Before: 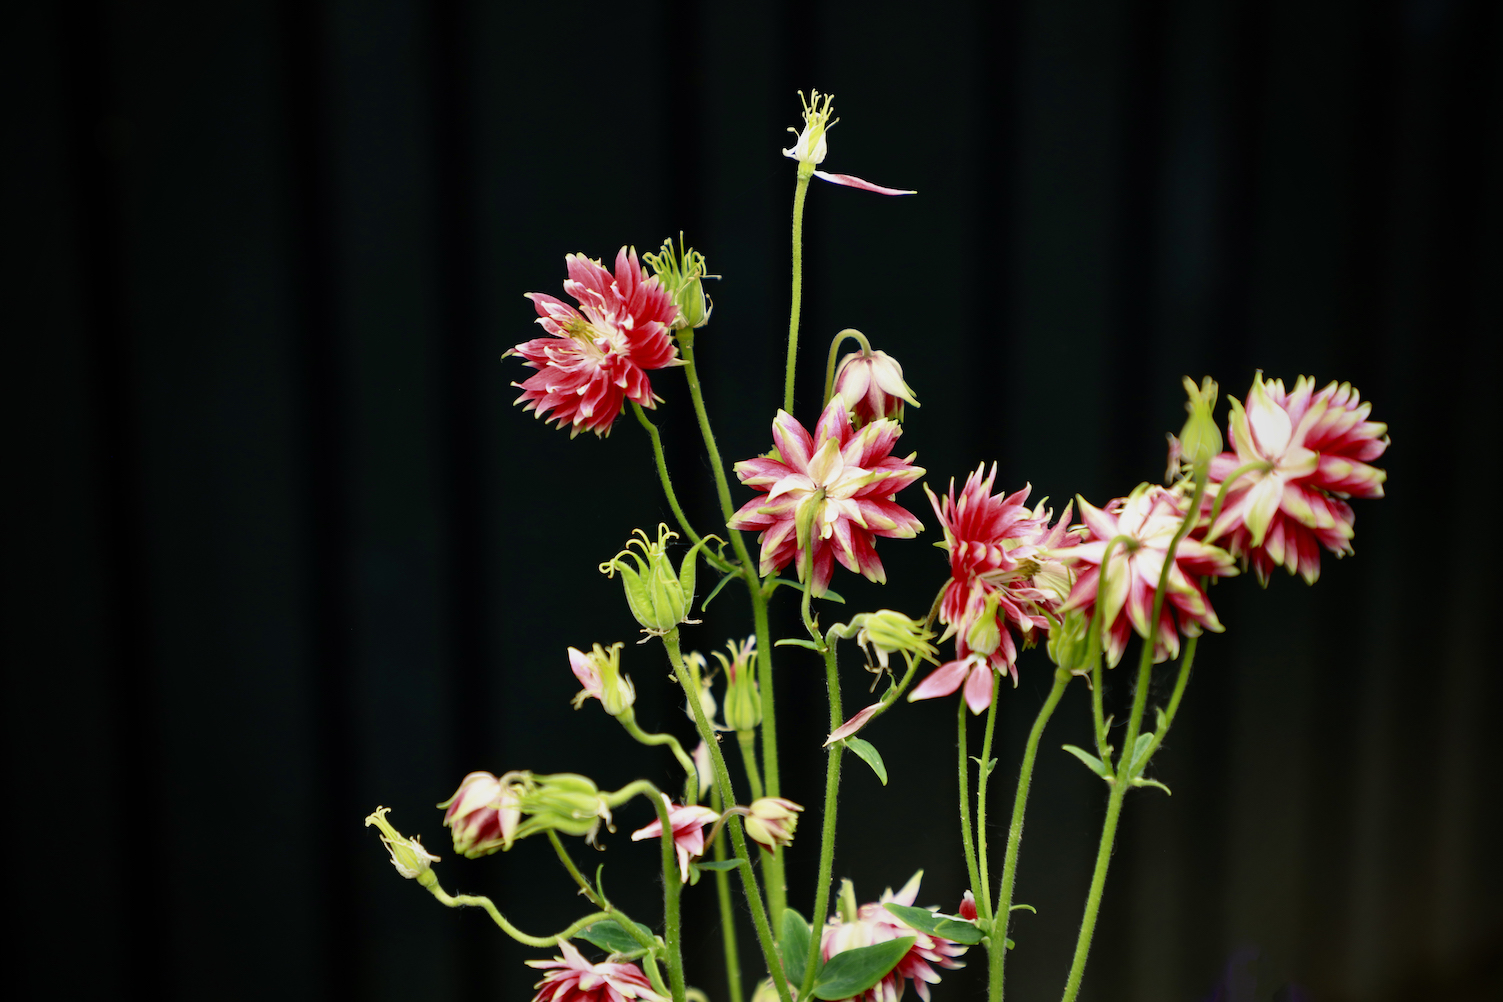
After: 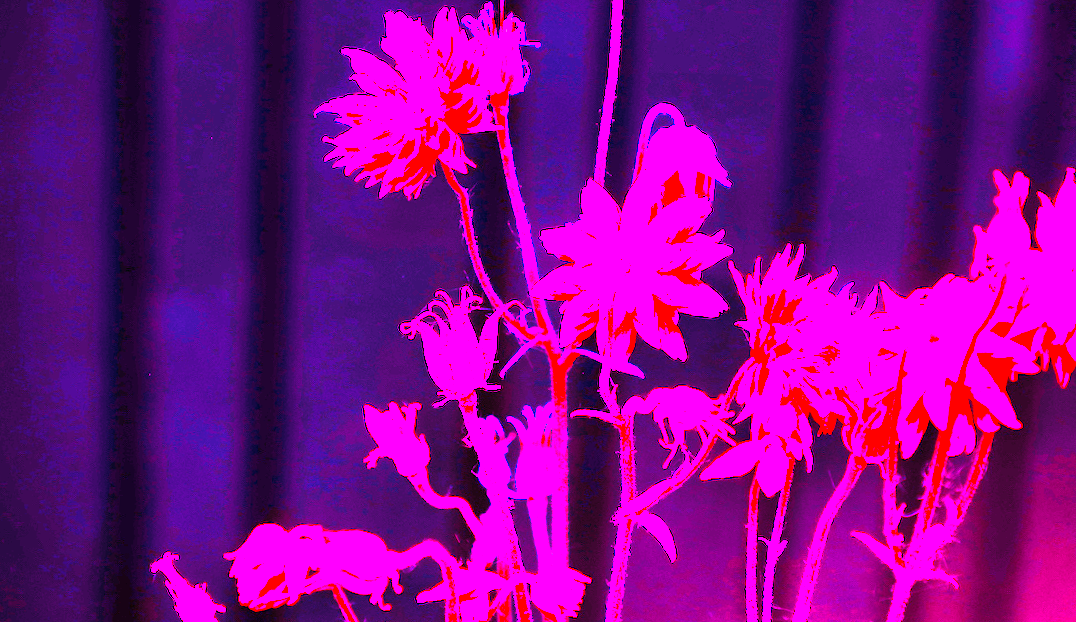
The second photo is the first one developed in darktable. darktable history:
exposure: black level correction 0, exposure 0.5 EV, compensate exposure bias true, compensate highlight preservation false
crop and rotate: angle -3.37°, left 9.79%, top 20.73%, right 12.42%, bottom 11.82%
white balance: red 8, blue 8
